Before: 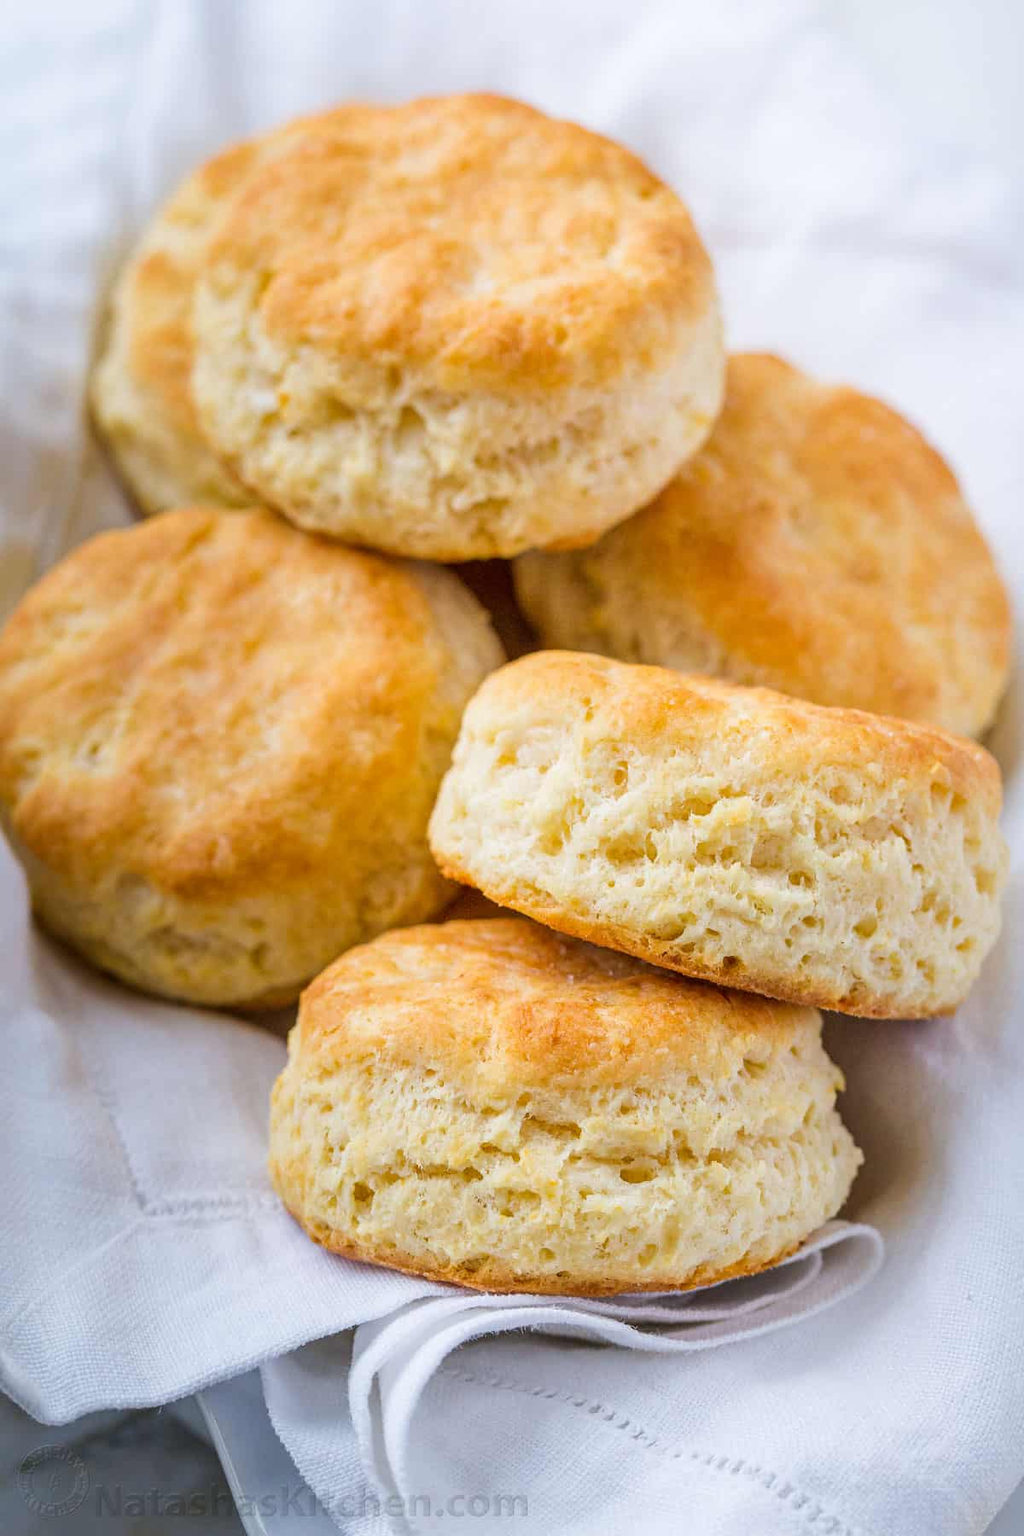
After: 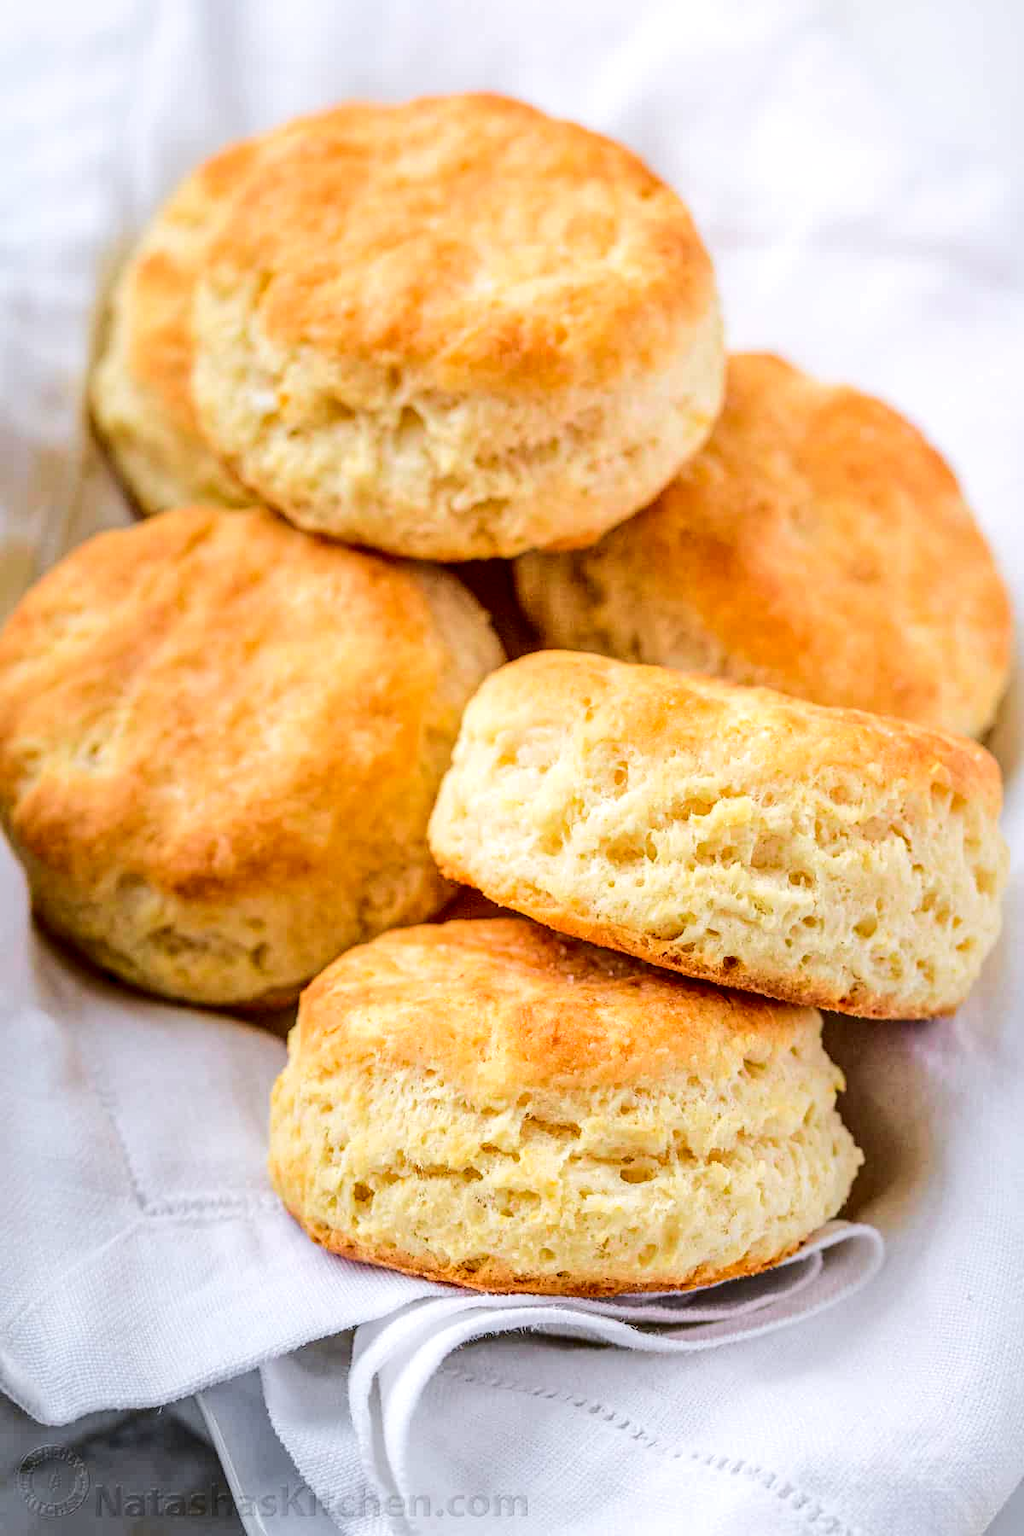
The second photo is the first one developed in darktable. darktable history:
local contrast: detail 144%
tone curve: curves: ch0 [(0, 0) (0.239, 0.248) (0.508, 0.606) (0.828, 0.878) (1, 1)]; ch1 [(0, 0) (0.401, 0.42) (0.442, 0.47) (0.492, 0.498) (0.511, 0.516) (0.555, 0.586) (0.681, 0.739) (1, 1)]; ch2 [(0, 0) (0.411, 0.433) (0.5, 0.504) (0.545, 0.574) (1, 1)], color space Lab, independent channels, preserve colors none
